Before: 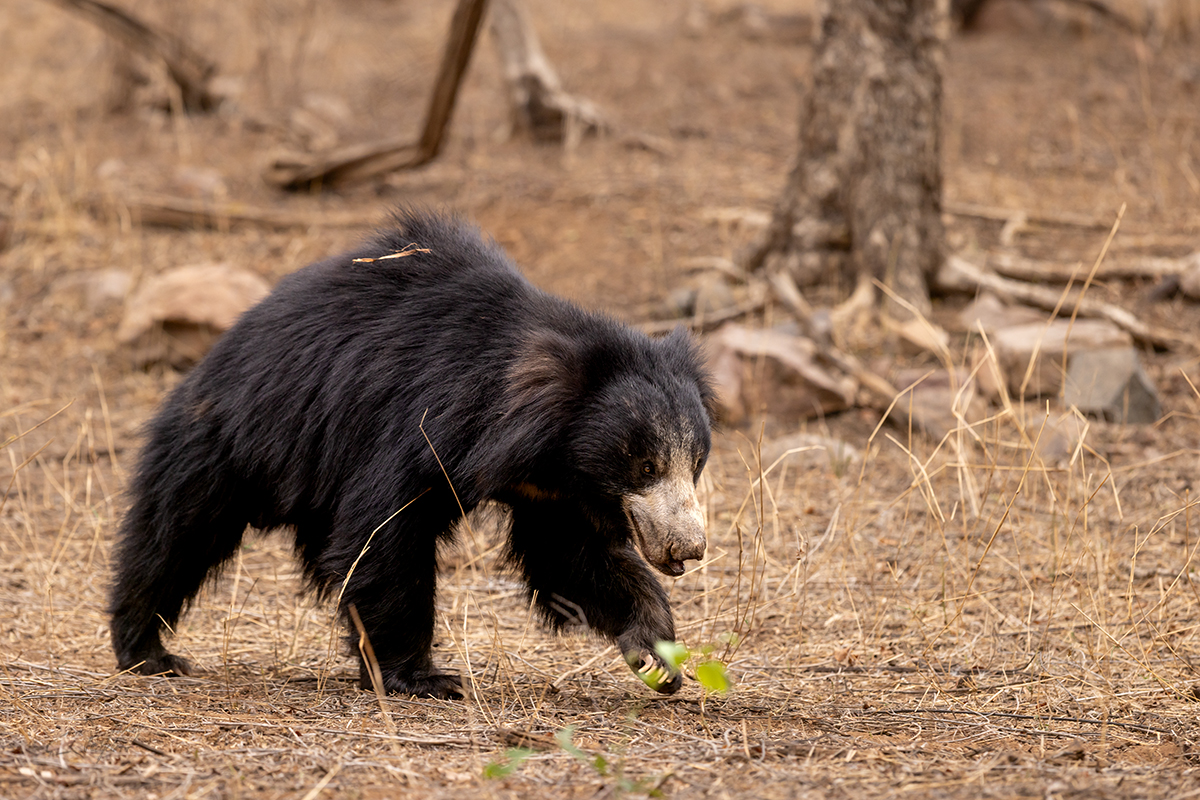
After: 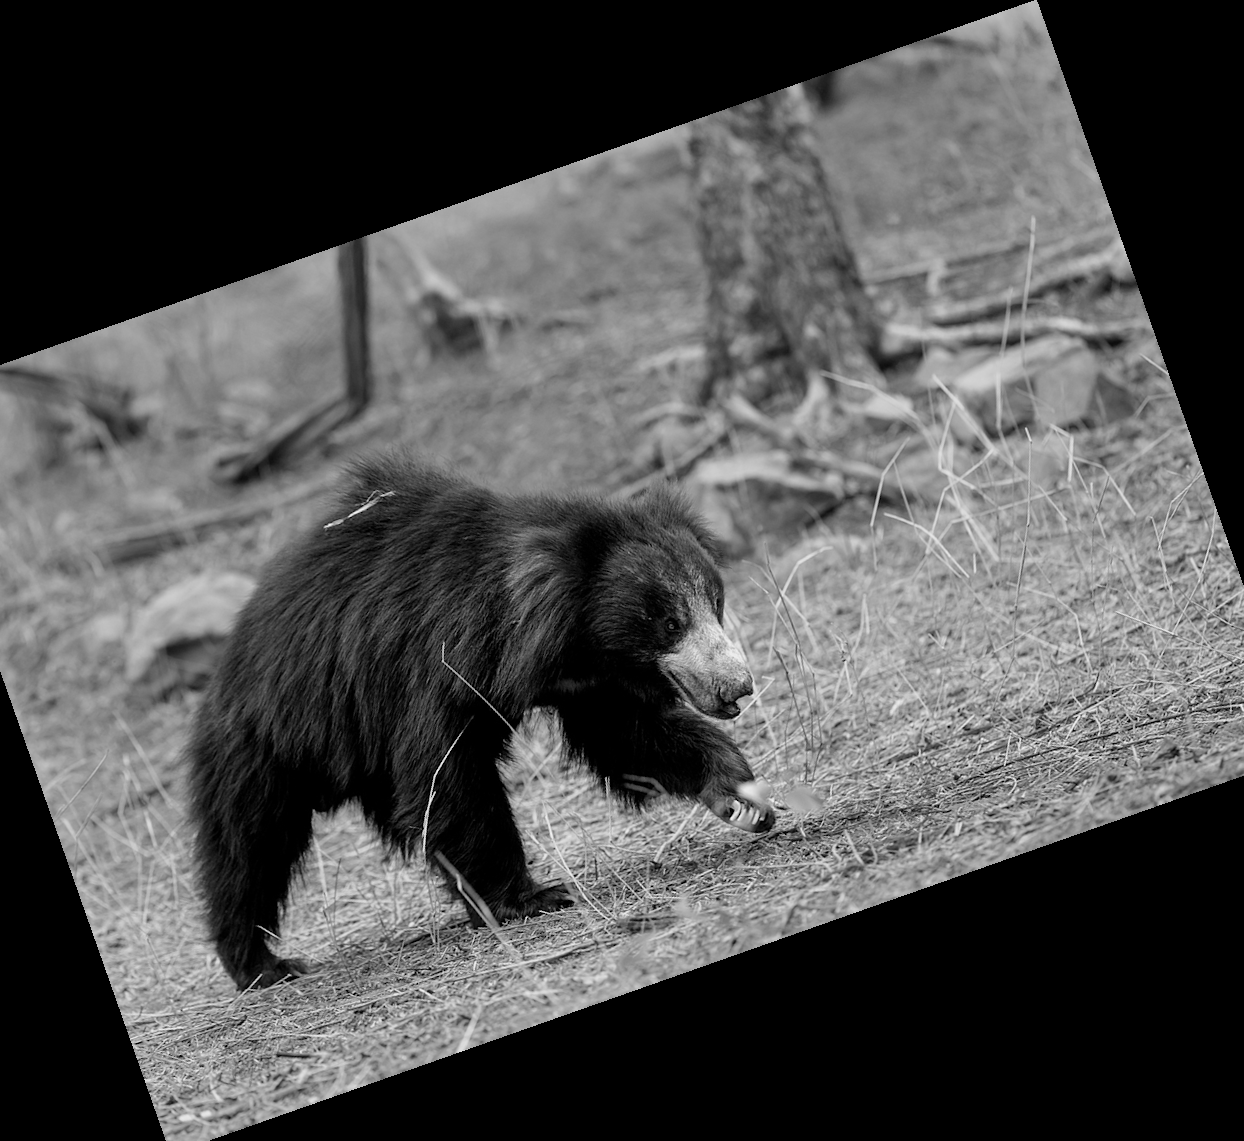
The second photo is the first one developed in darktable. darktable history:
shadows and highlights: highlights 70.7, soften with gaussian
crop and rotate: angle 19.43°, left 6.812%, right 4.125%, bottom 1.087%
monochrome: a -92.57, b 58.91
